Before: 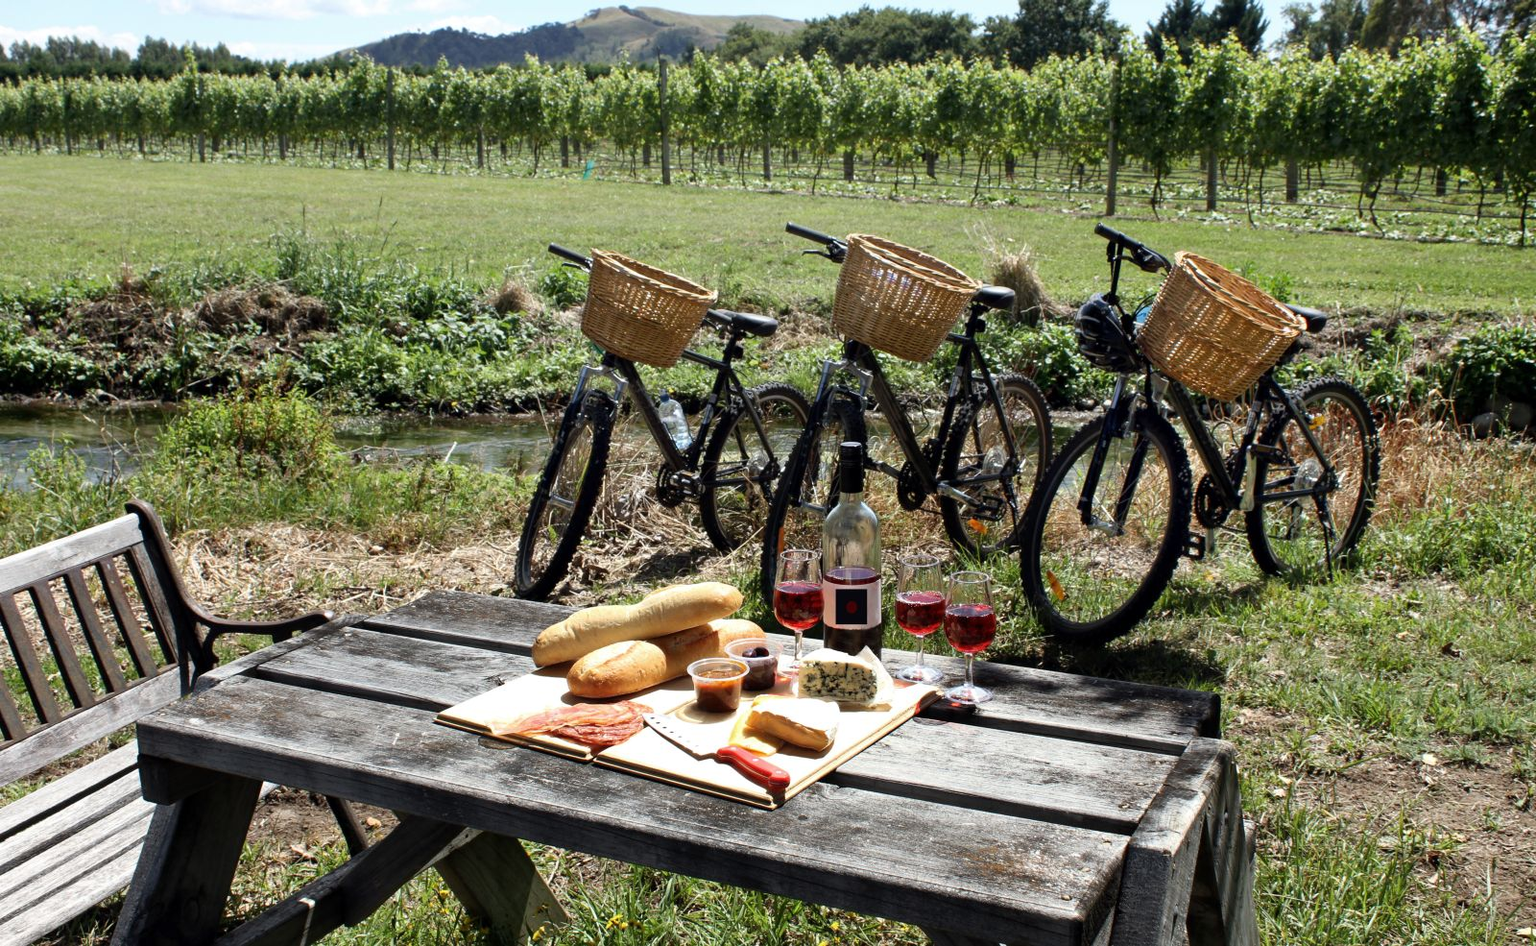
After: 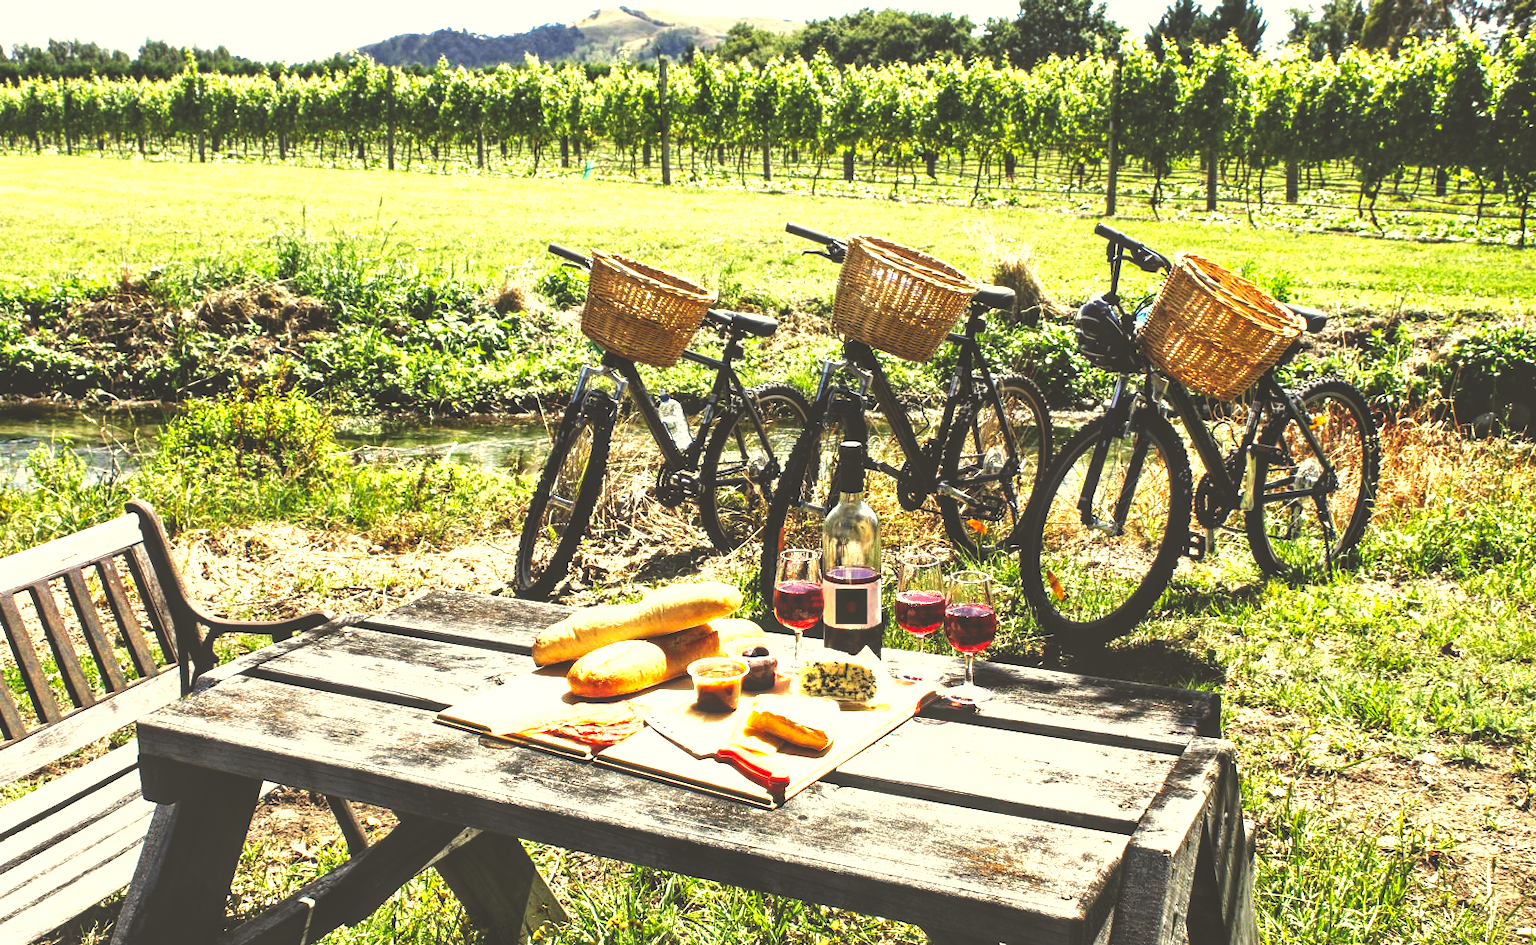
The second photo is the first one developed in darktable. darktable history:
local contrast: detail 130%
exposure: black level correction 0, exposure 0.7 EV, compensate exposure bias true, compensate highlight preservation false
levels: levels [0, 0.476, 0.951]
base curve: curves: ch0 [(0, 0.036) (0.007, 0.037) (0.604, 0.887) (1, 1)], preserve colors none
color correction: highlights a* 1.39, highlights b* 17.83
